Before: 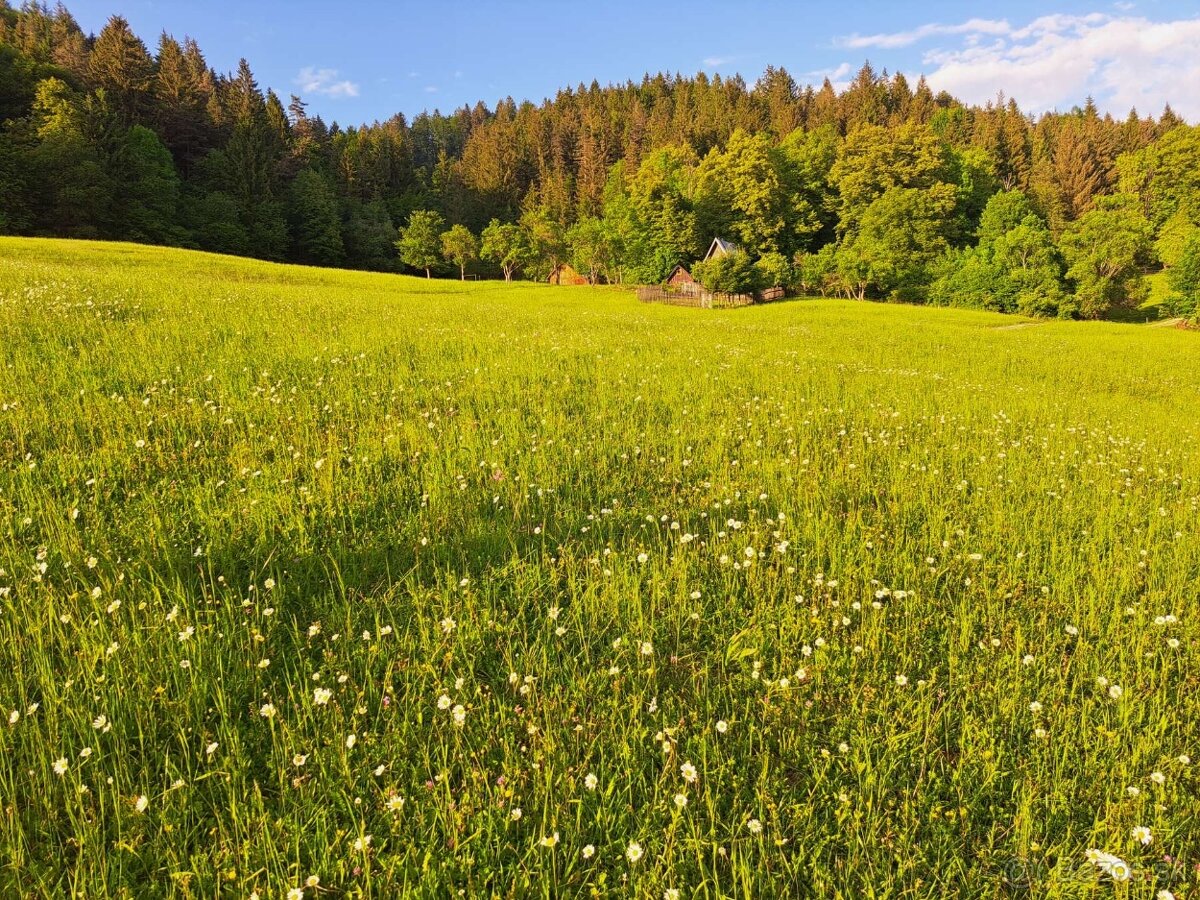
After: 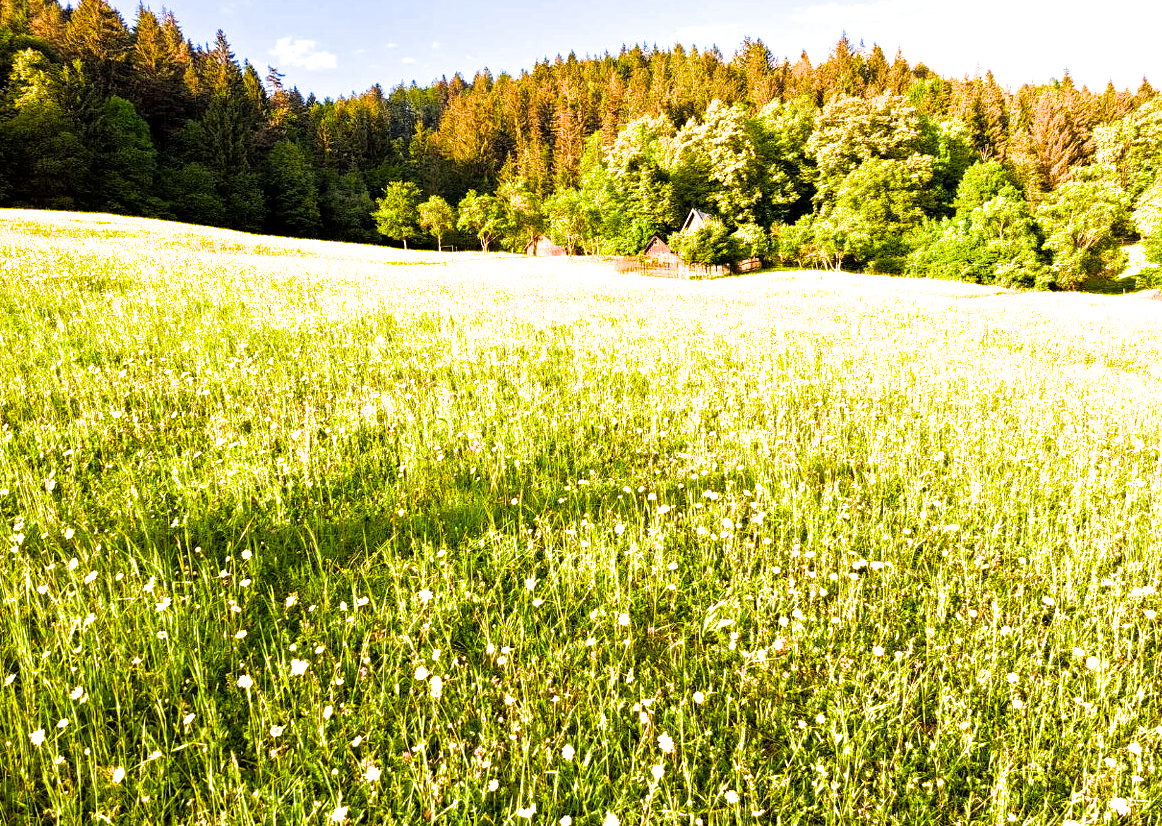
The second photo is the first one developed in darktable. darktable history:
crop: left 1.964%, top 3.251%, right 1.122%, bottom 4.933%
haze removal: compatibility mode true, adaptive false
color balance rgb: linear chroma grading › shadows -10%, linear chroma grading › global chroma 20%, perceptual saturation grading › global saturation 15%, perceptual brilliance grading › global brilliance 30%, perceptual brilliance grading › highlights 12%, perceptual brilliance grading › mid-tones 24%, global vibrance 20%
filmic rgb: black relative exposure -4.93 EV, white relative exposure 2.84 EV, hardness 3.72
